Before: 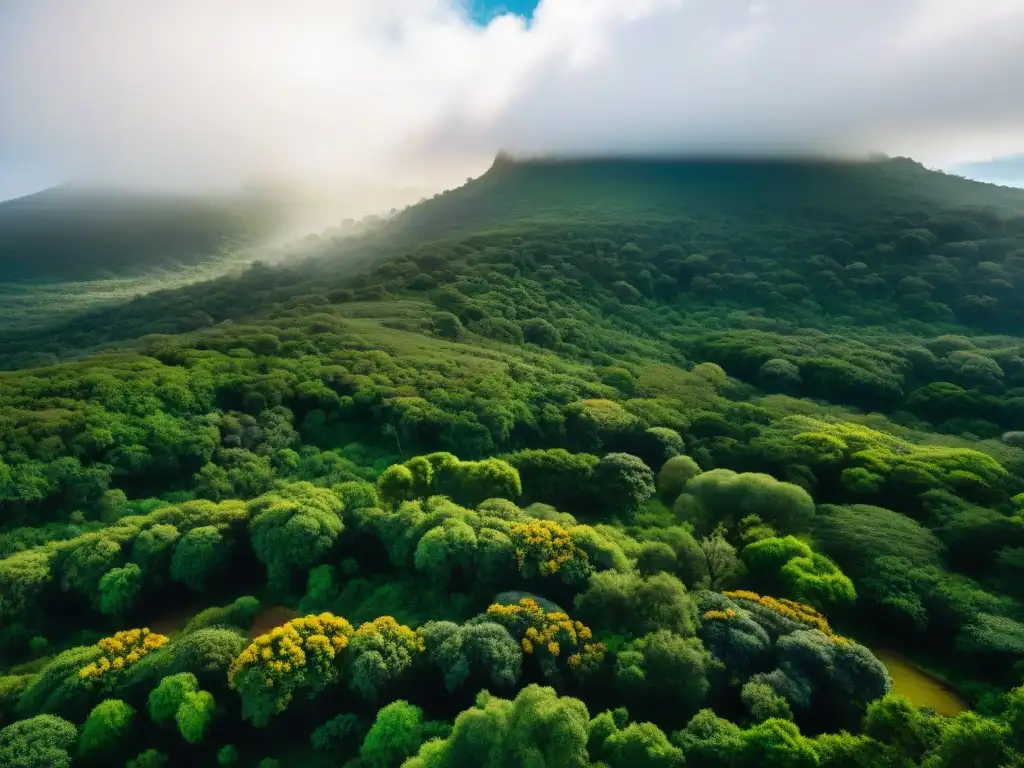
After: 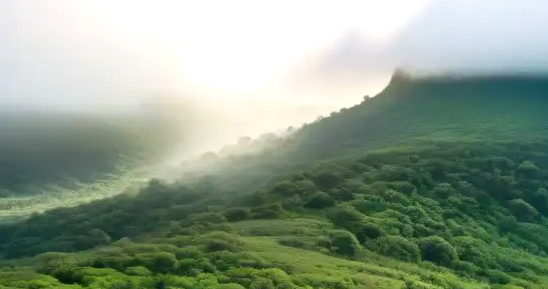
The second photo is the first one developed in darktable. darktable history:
exposure: exposure 0.379 EV, compensate highlight preservation false
crop: left 10.106%, top 10.731%, right 36.32%, bottom 51.559%
contrast equalizer: octaves 7, y [[0.513, 0.565, 0.608, 0.562, 0.512, 0.5], [0.5 ×6], [0.5, 0.5, 0.5, 0.528, 0.598, 0.658], [0 ×6], [0 ×6]], mix 0.315
